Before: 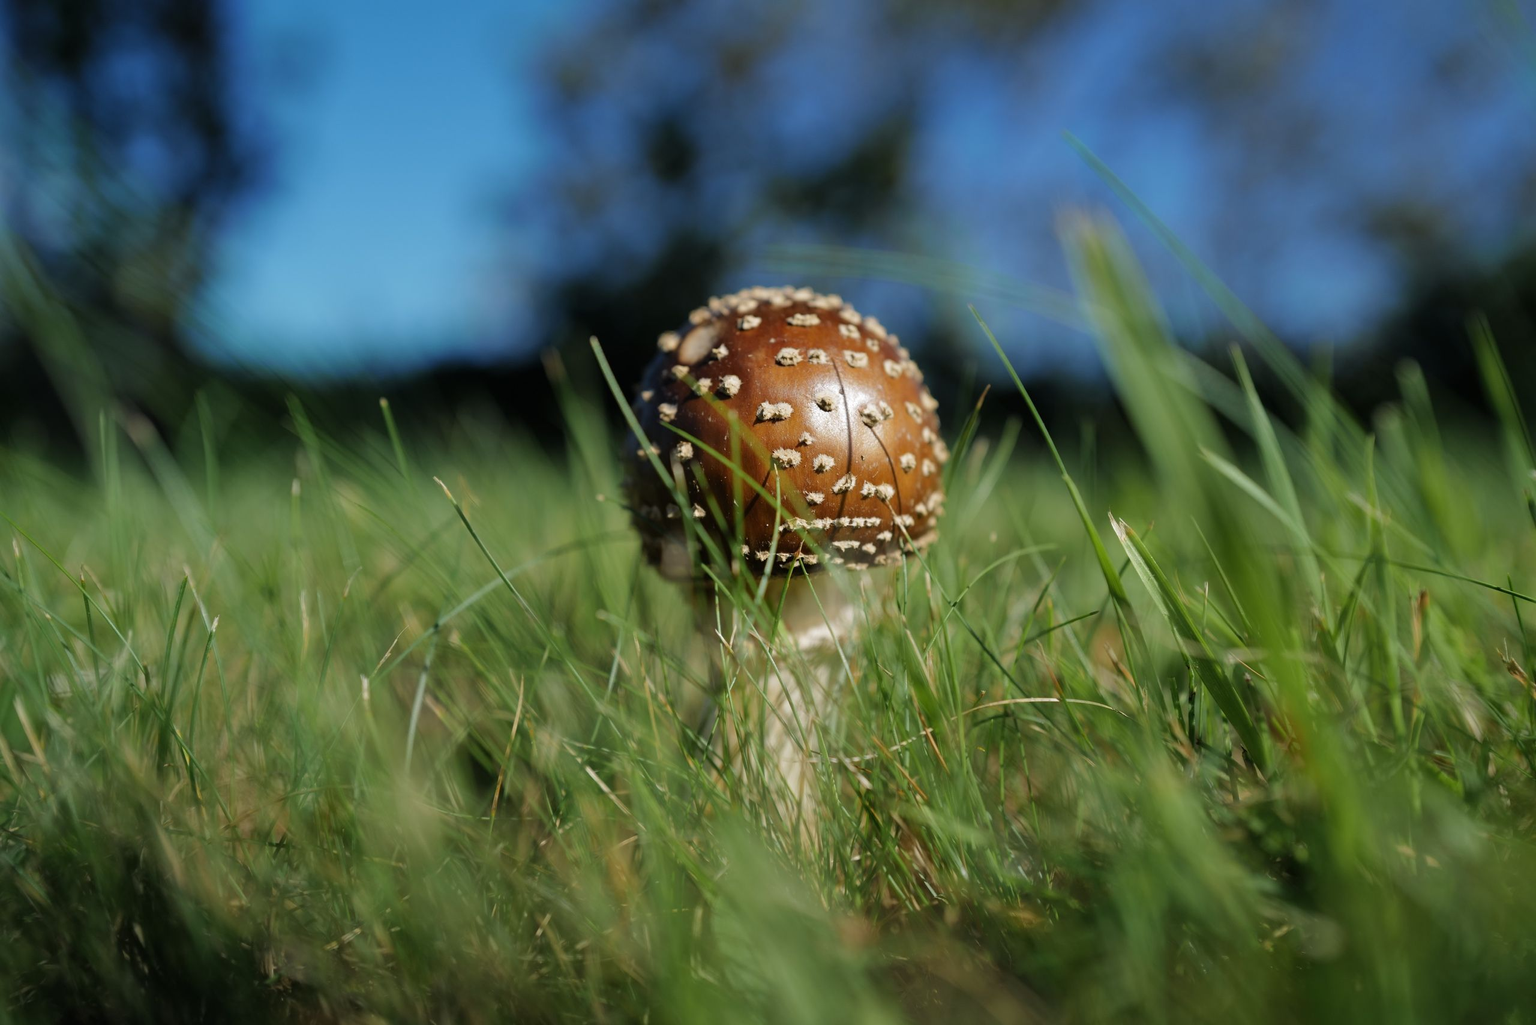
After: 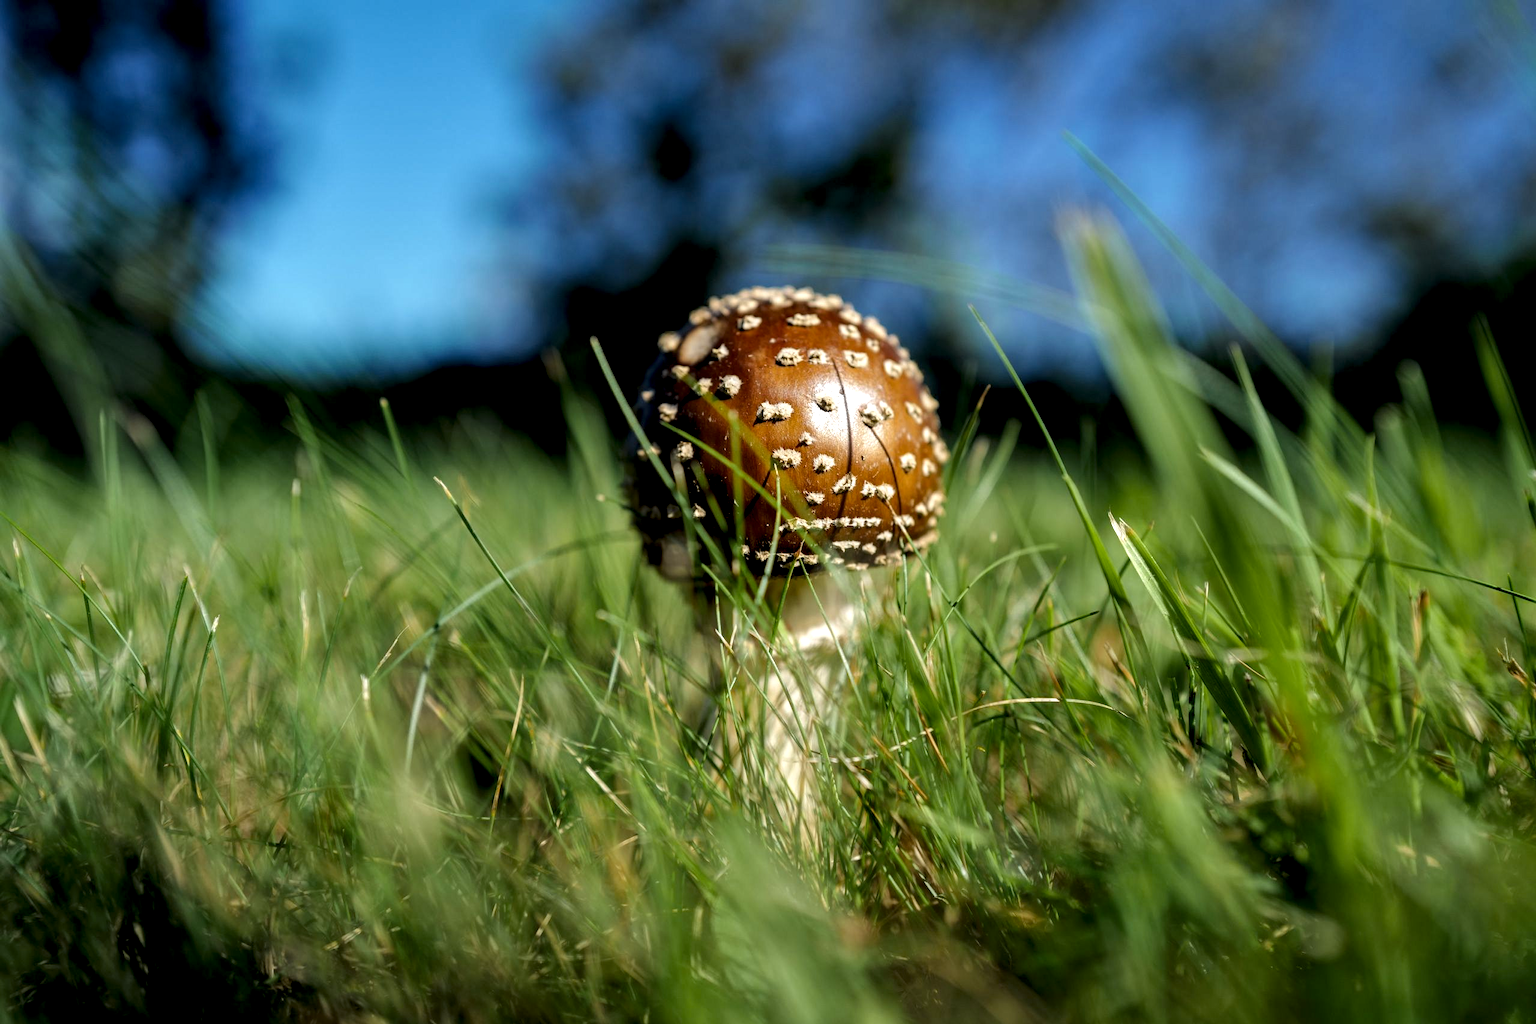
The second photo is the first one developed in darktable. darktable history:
shadows and highlights: shadows 11.85, white point adjustment 1.12, highlights color adjustment 53.68%, soften with gaussian
color balance rgb: perceptual saturation grading › global saturation 19.504%
local contrast: highlights 65%, shadows 54%, detail 168%, midtone range 0.511
